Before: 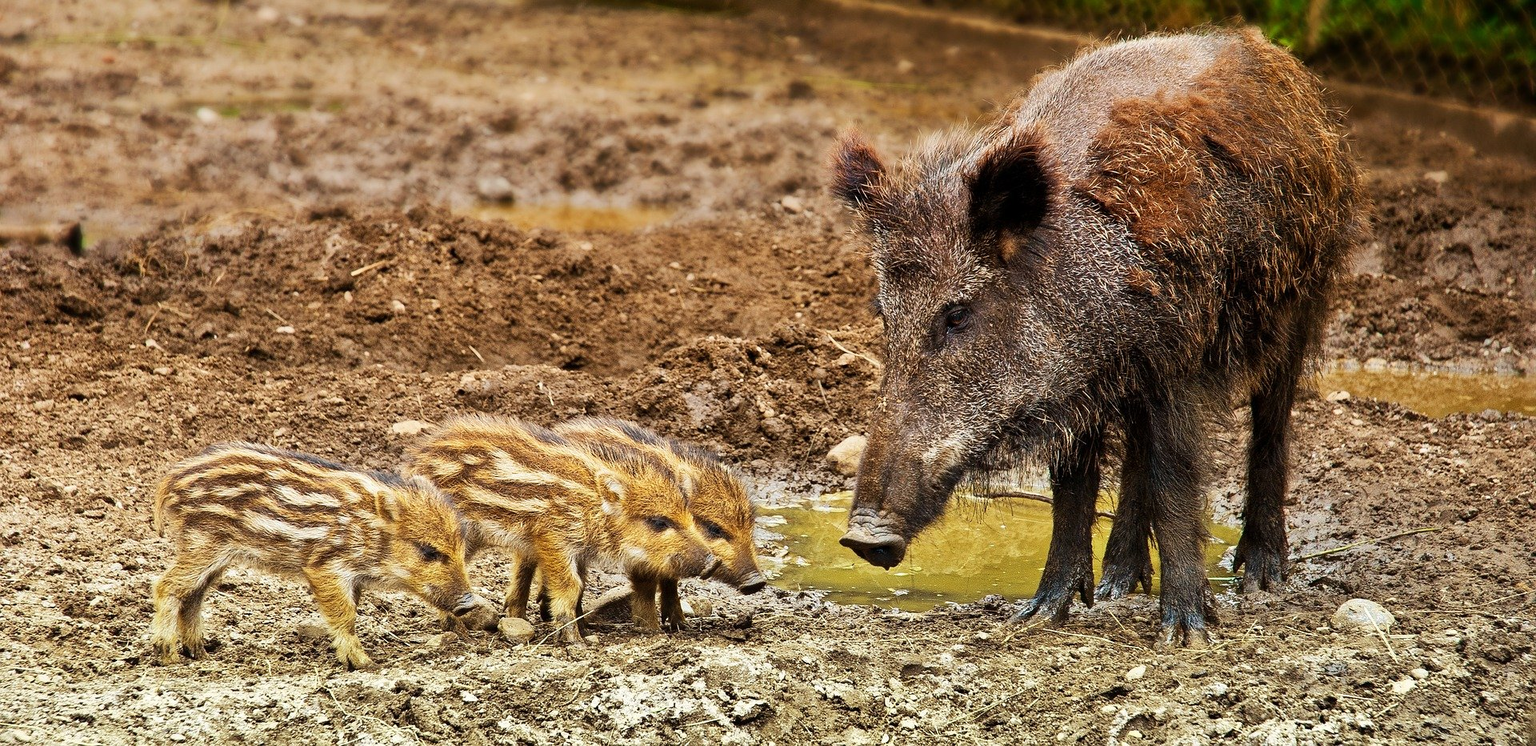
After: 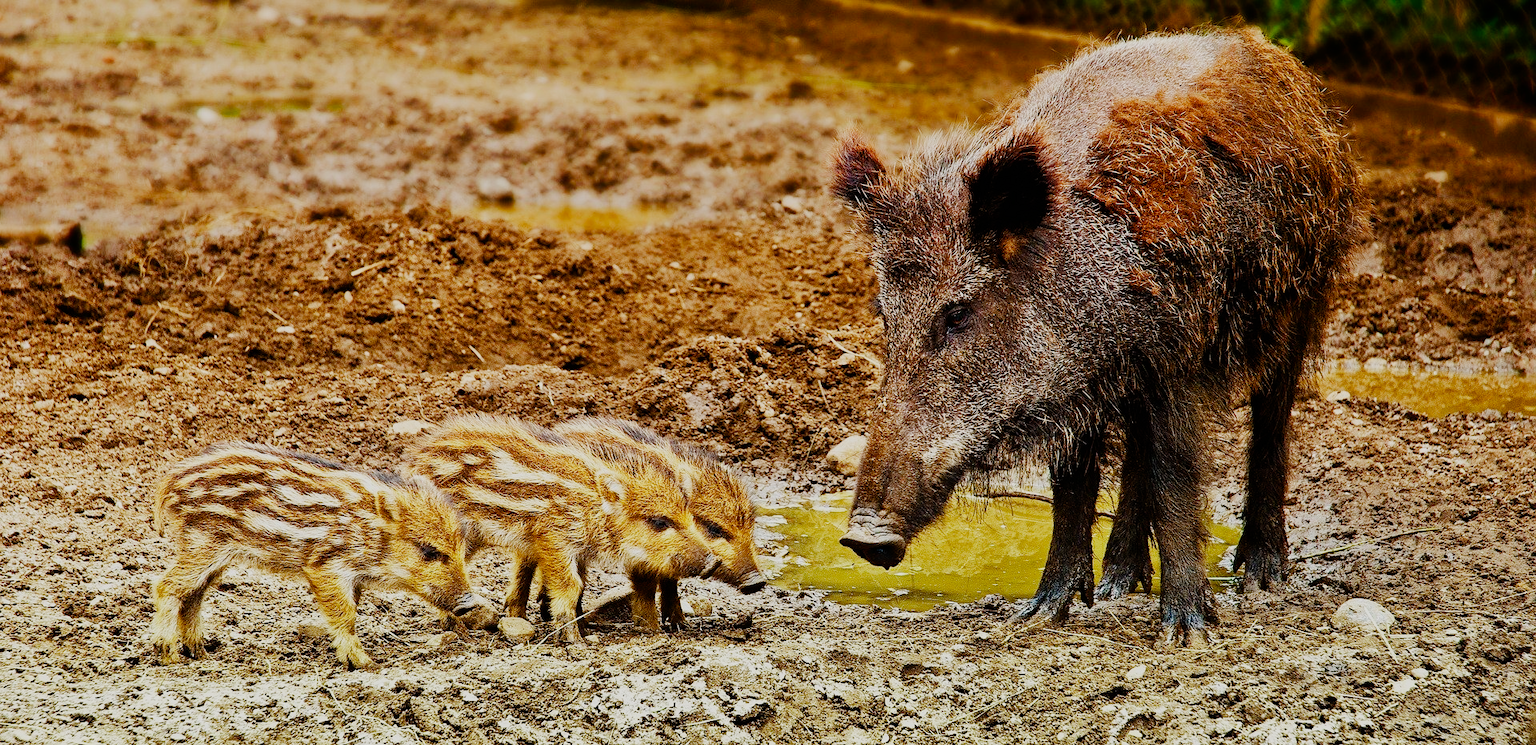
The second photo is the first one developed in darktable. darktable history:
color balance rgb: perceptual saturation grading › global saturation 35%, perceptual saturation grading › highlights -30%, perceptual saturation grading › shadows 35%, perceptual brilliance grading › global brilliance 3%, perceptual brilliance grading › highlights -3%, perceptual brilliance grading › shadows 3%
sigmoid: skew -0.2, preserve hue 0%, red attenuation 0.1, red rotation 0.035, green attenuation 0.1, green rotation -0.017, blue attenuation 0.15, blue rotation -0.052, base primaries Rec2020
